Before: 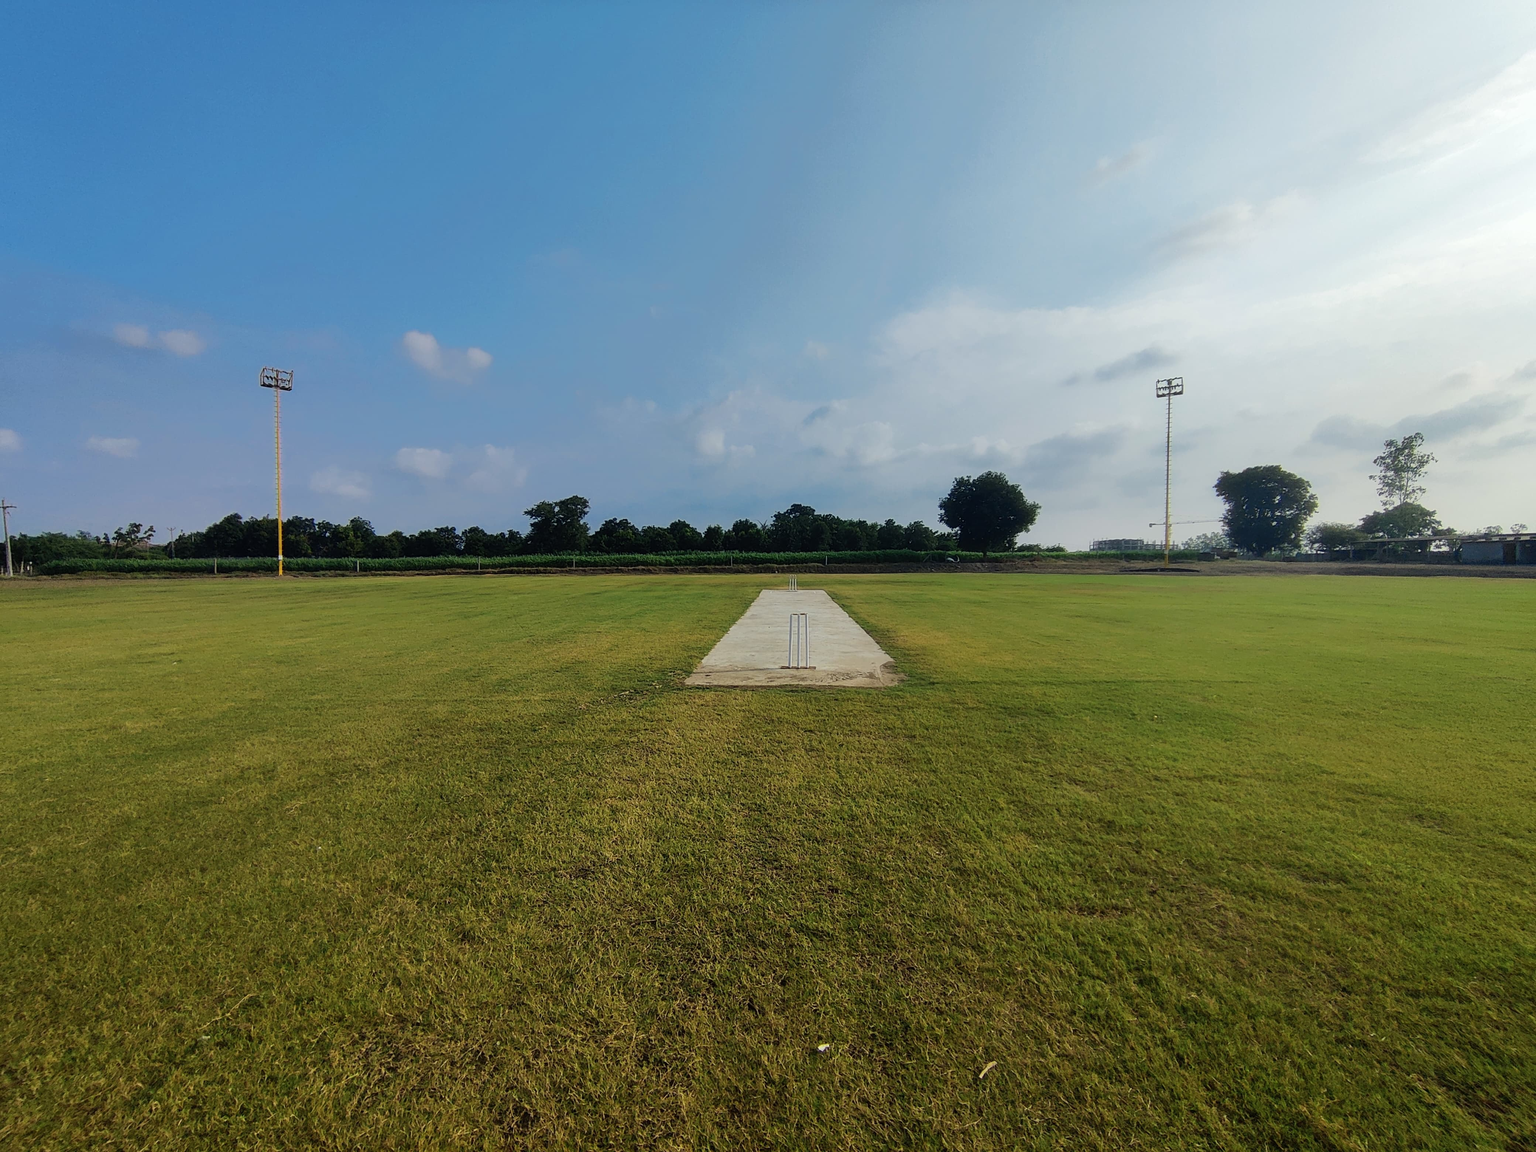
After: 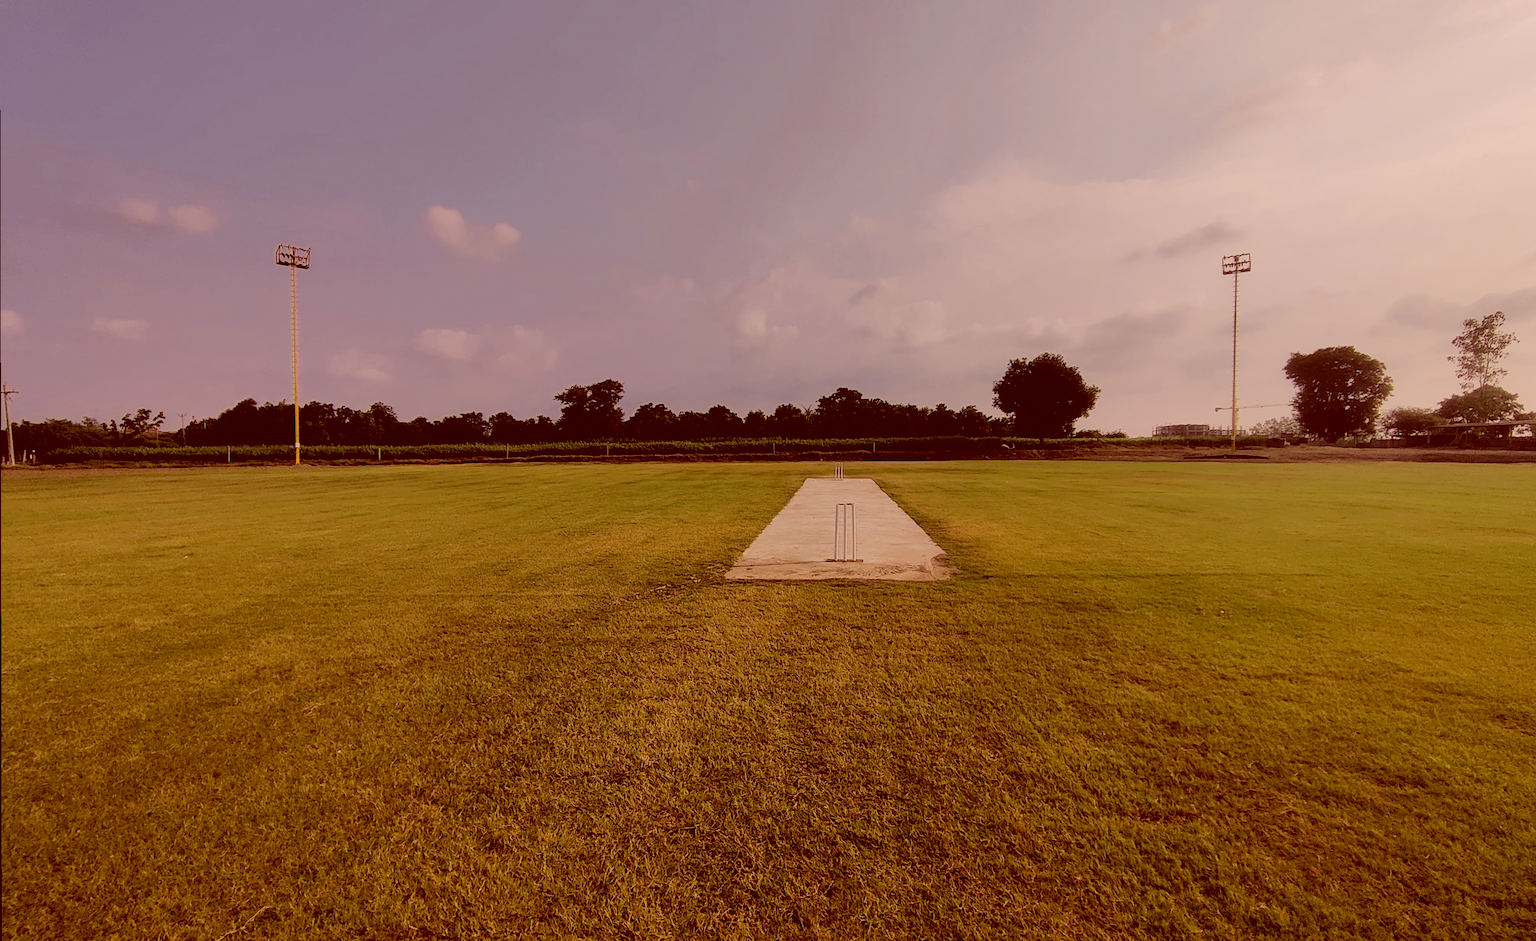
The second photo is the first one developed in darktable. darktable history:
crop and rotate: angle 0.088°, top 11.978%, right 5.436%, bottom 10.737%
filmic rgb: black relative exposure -7.65 EV, white relative exposure 4.56 EV, hardness 3.61, color science v6 (2022), iterations of high-quality reconstruction 0
color correction: highlights a* 9.51, highlights b* 8.68, shadows a* 39.94, shadows b* 39.62, saturation 0.818
